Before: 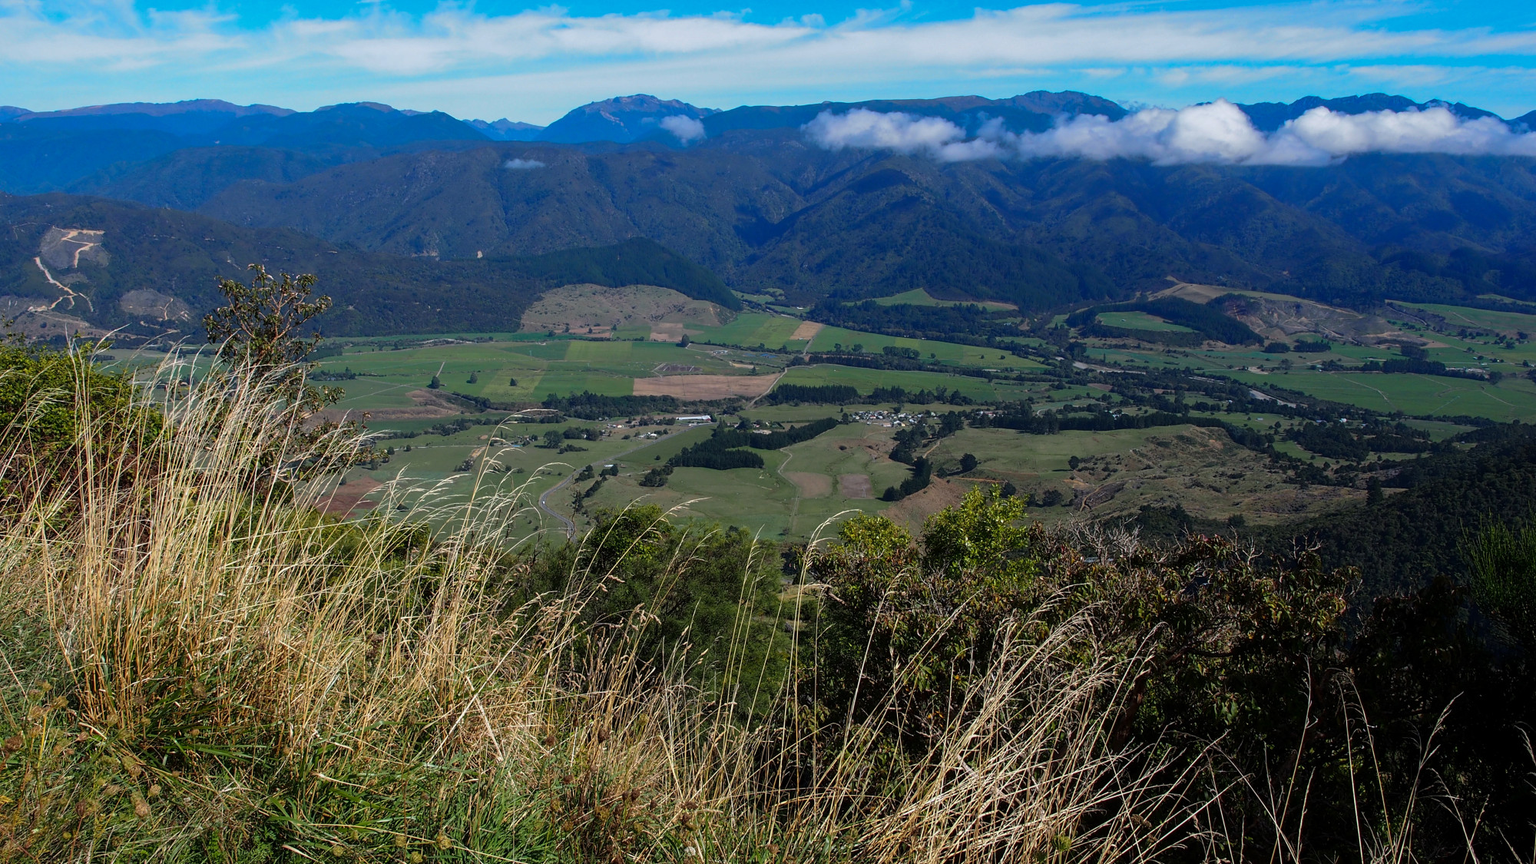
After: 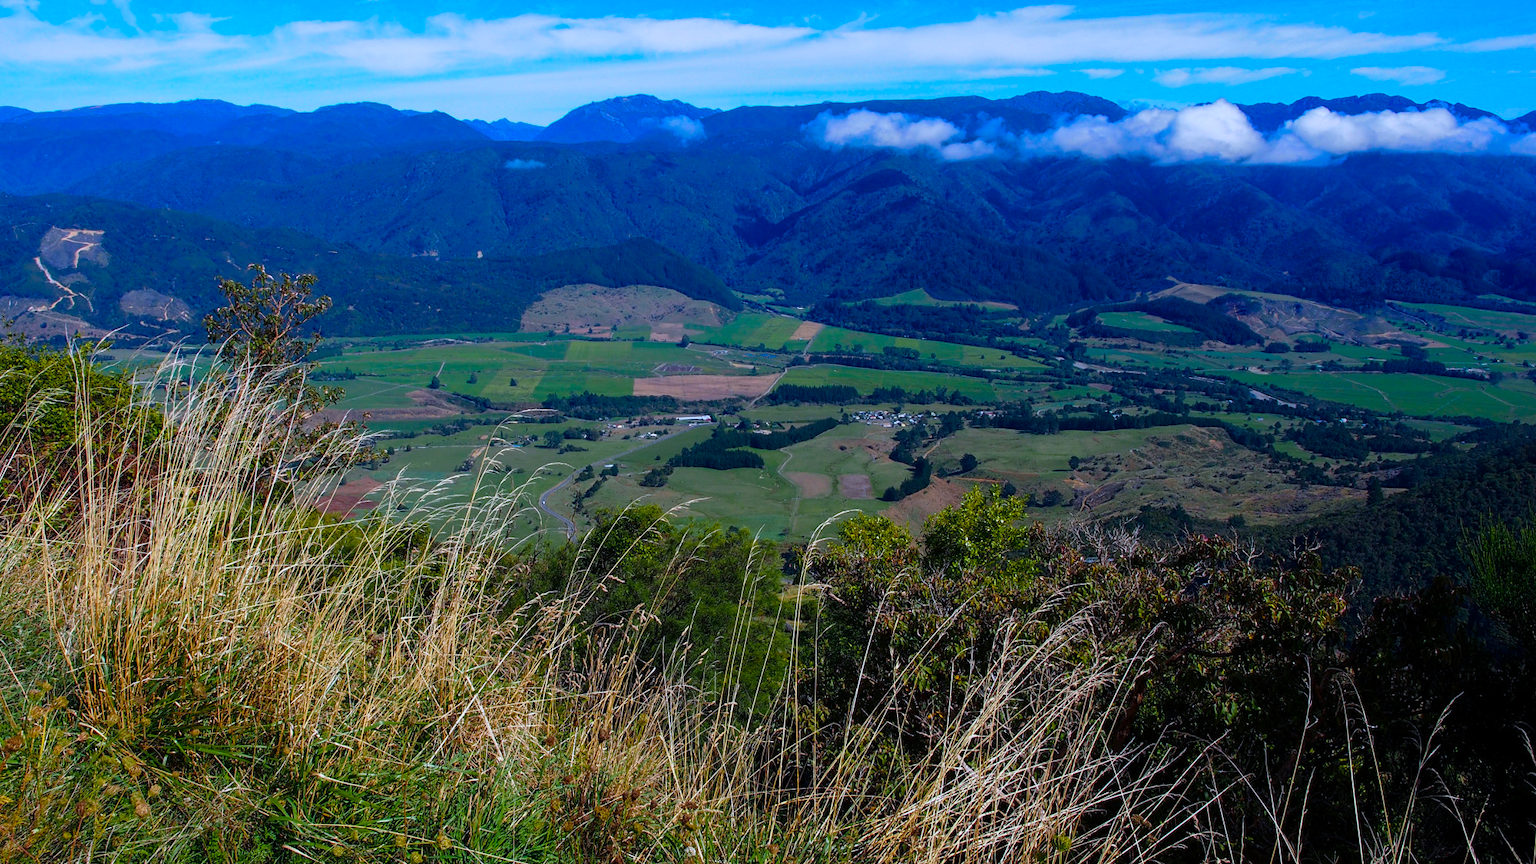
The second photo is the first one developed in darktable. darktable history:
color balance rgb: perceptual saturation grading › global saturation 23.559%, perceptual saturation grading › highlights -23.439%, perceptual saturation grading › mid-tones 24.148%, perceptual saturation grading › shadows 40.517%, global vibrance 25.157%
color calibration: illuminant as shot in camera, x 0.37, y 0.382, temperature 4318.6 K
